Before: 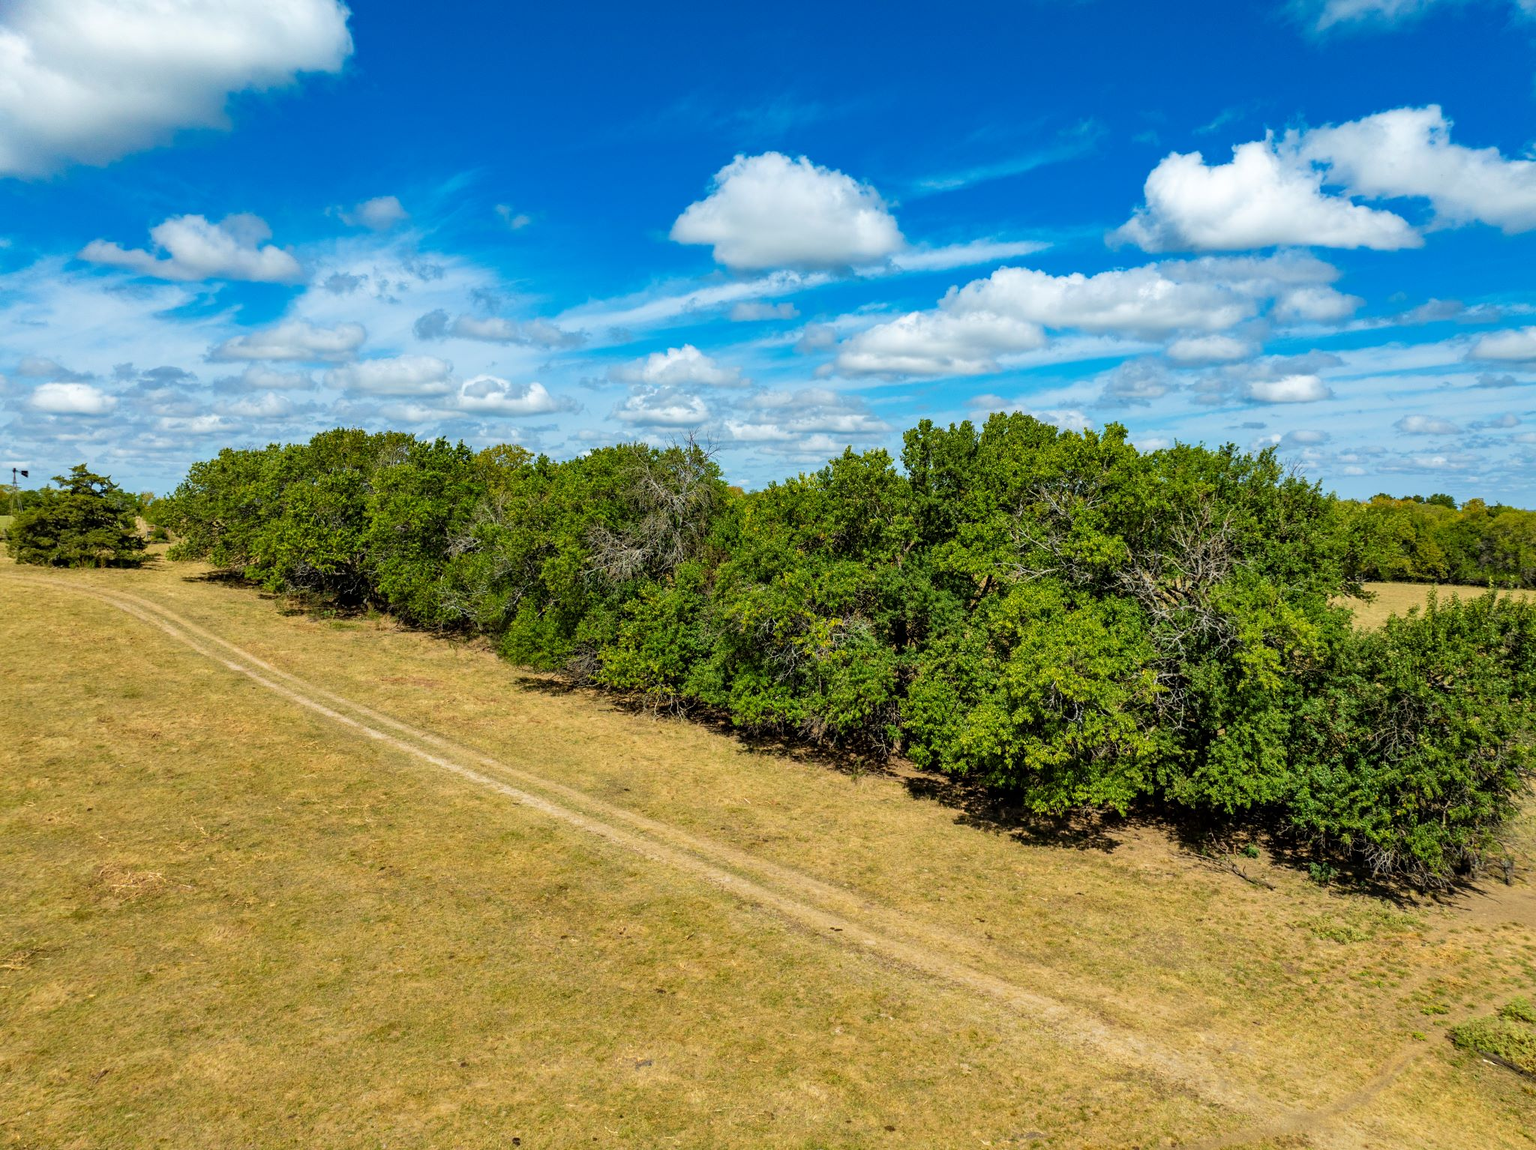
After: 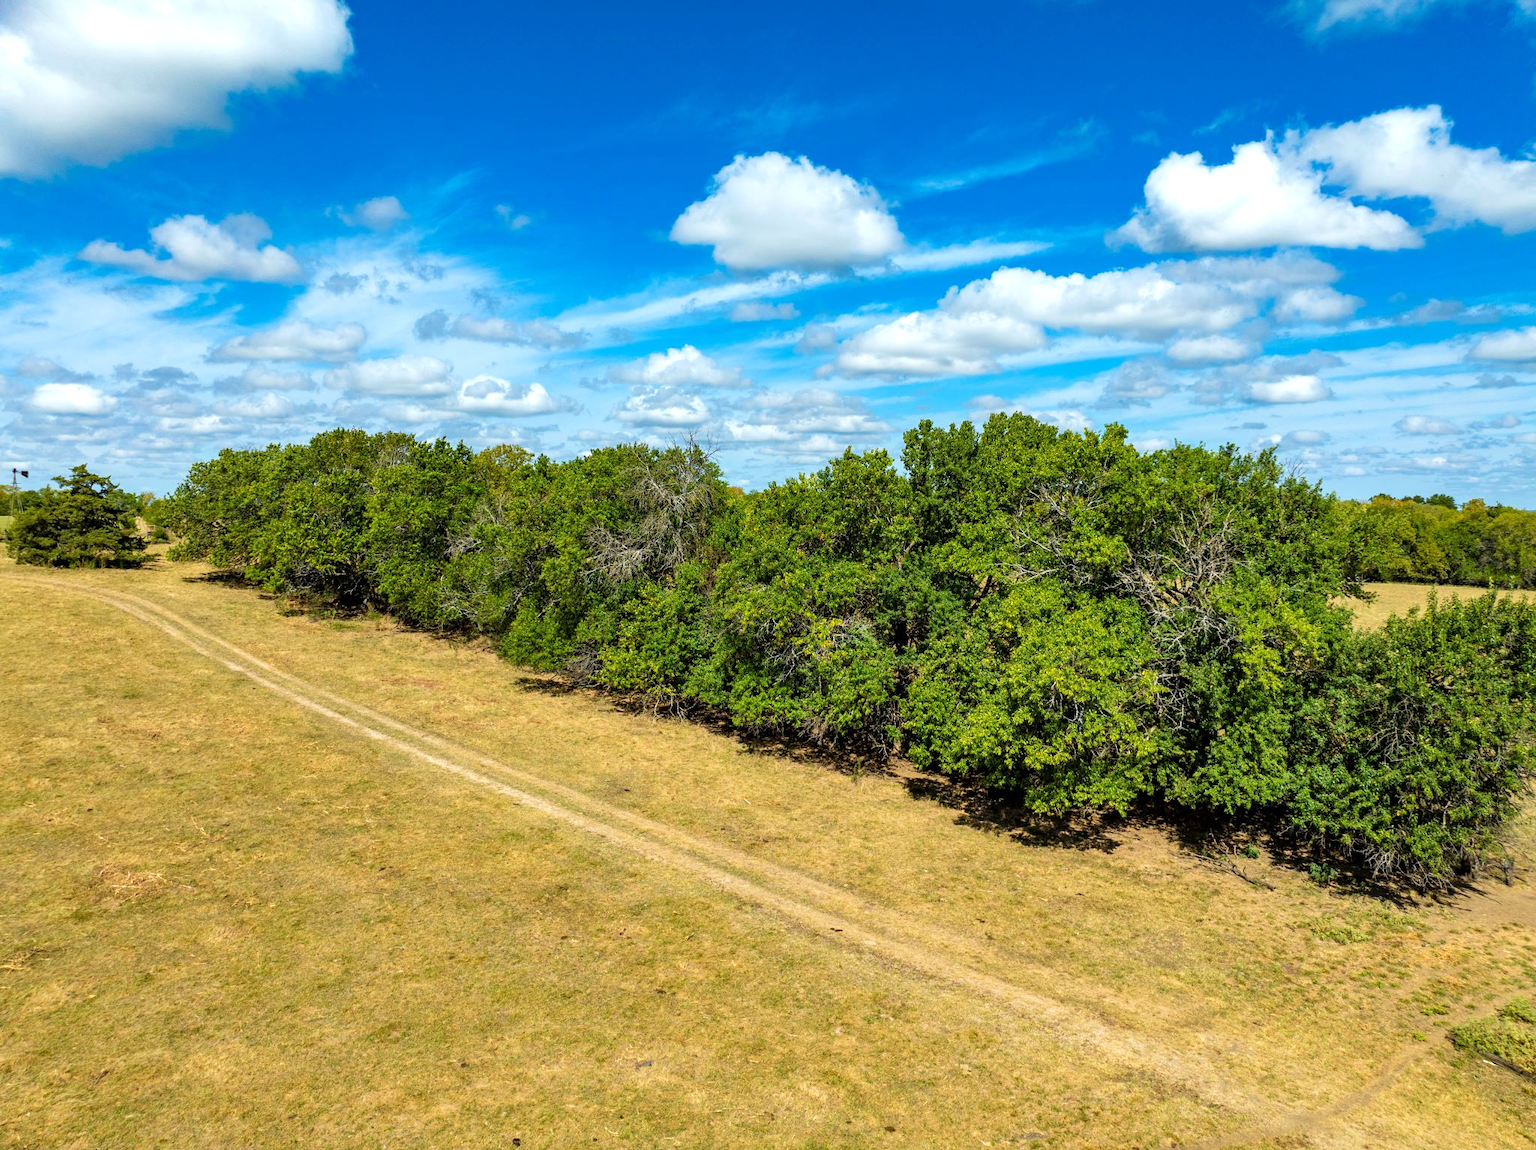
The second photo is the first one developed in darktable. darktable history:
exposure: exposure 0.297 EV, compensate exposure bias true, compensate highlight preservation false
